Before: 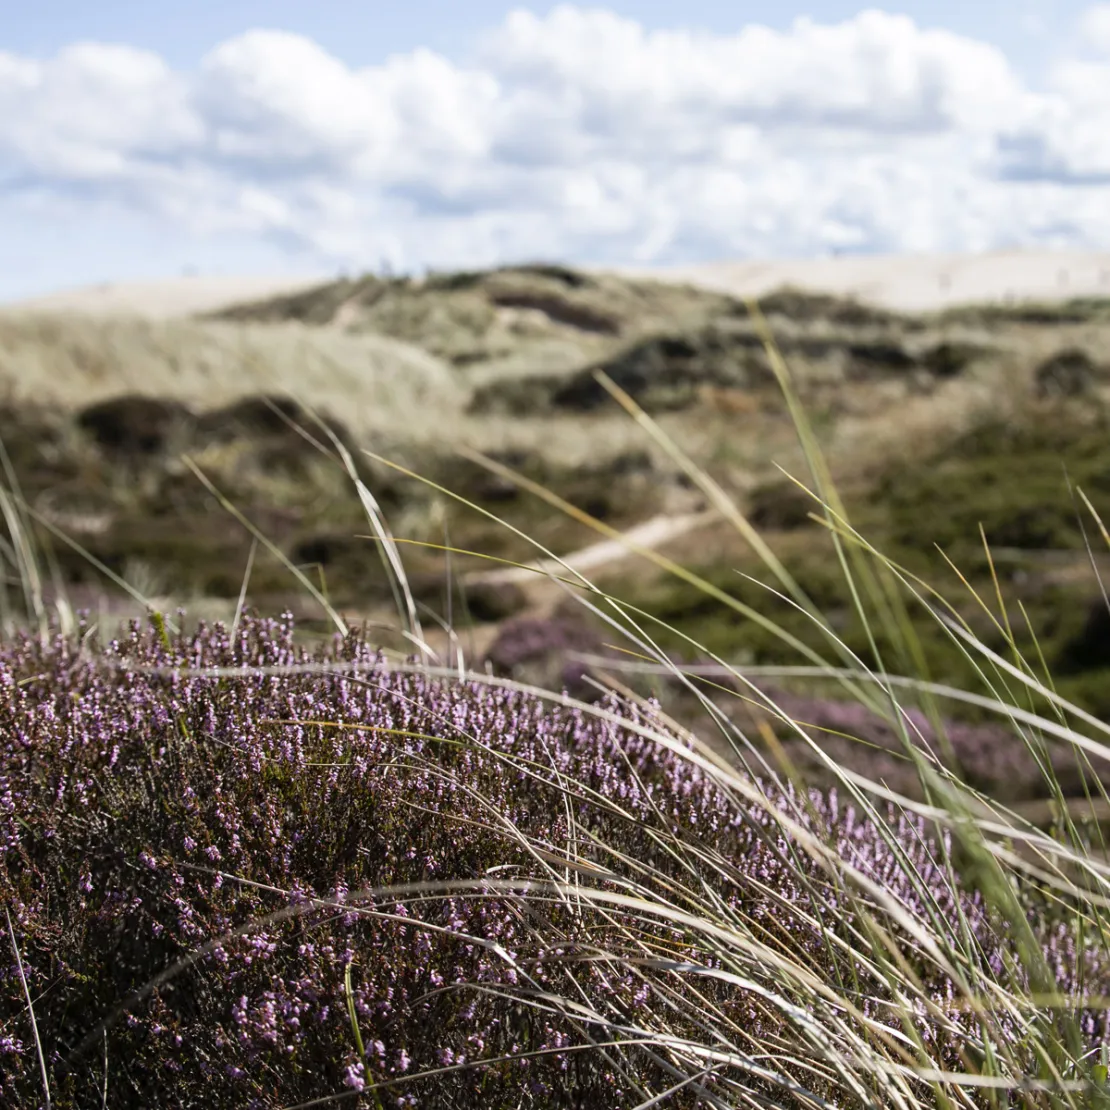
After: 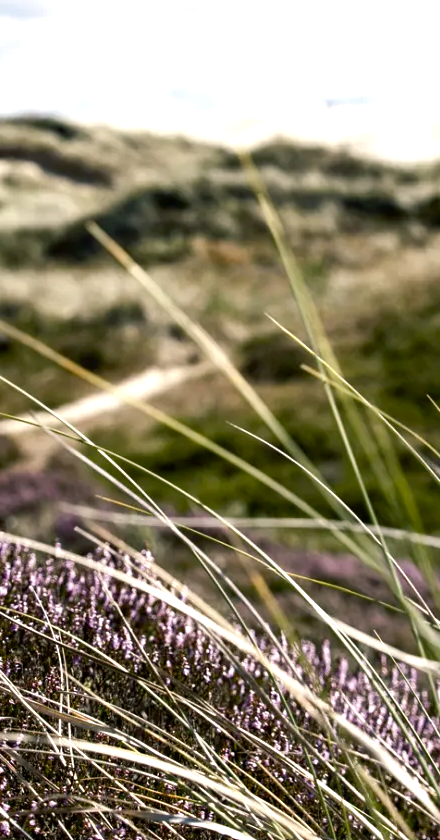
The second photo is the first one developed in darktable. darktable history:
crop: left 45.721%, top 13.393%, right 14.118%, bottom 10.01%
color balance rgb: shadows lift › chroma 2.79%, shadows lift › hue 190.66°, power › hue 171.85°, highlights gain › chroma 2.16%, highlights gain › hue 75.26°, global offset › luminance -0.51%, perceptual saturation grading › highlights -33.8%, perceptual saturation grading › mid-tones 14.98%, perceptual saturation grading › shadows 48.43%, perceptual brilliance grading › highlights 15.68%, perceptual brilliance grading › mid-tones 6.62%, perceptual brilliance grading › shadows -14.98%, global vibrance 11.32%, contrast 5.05%
